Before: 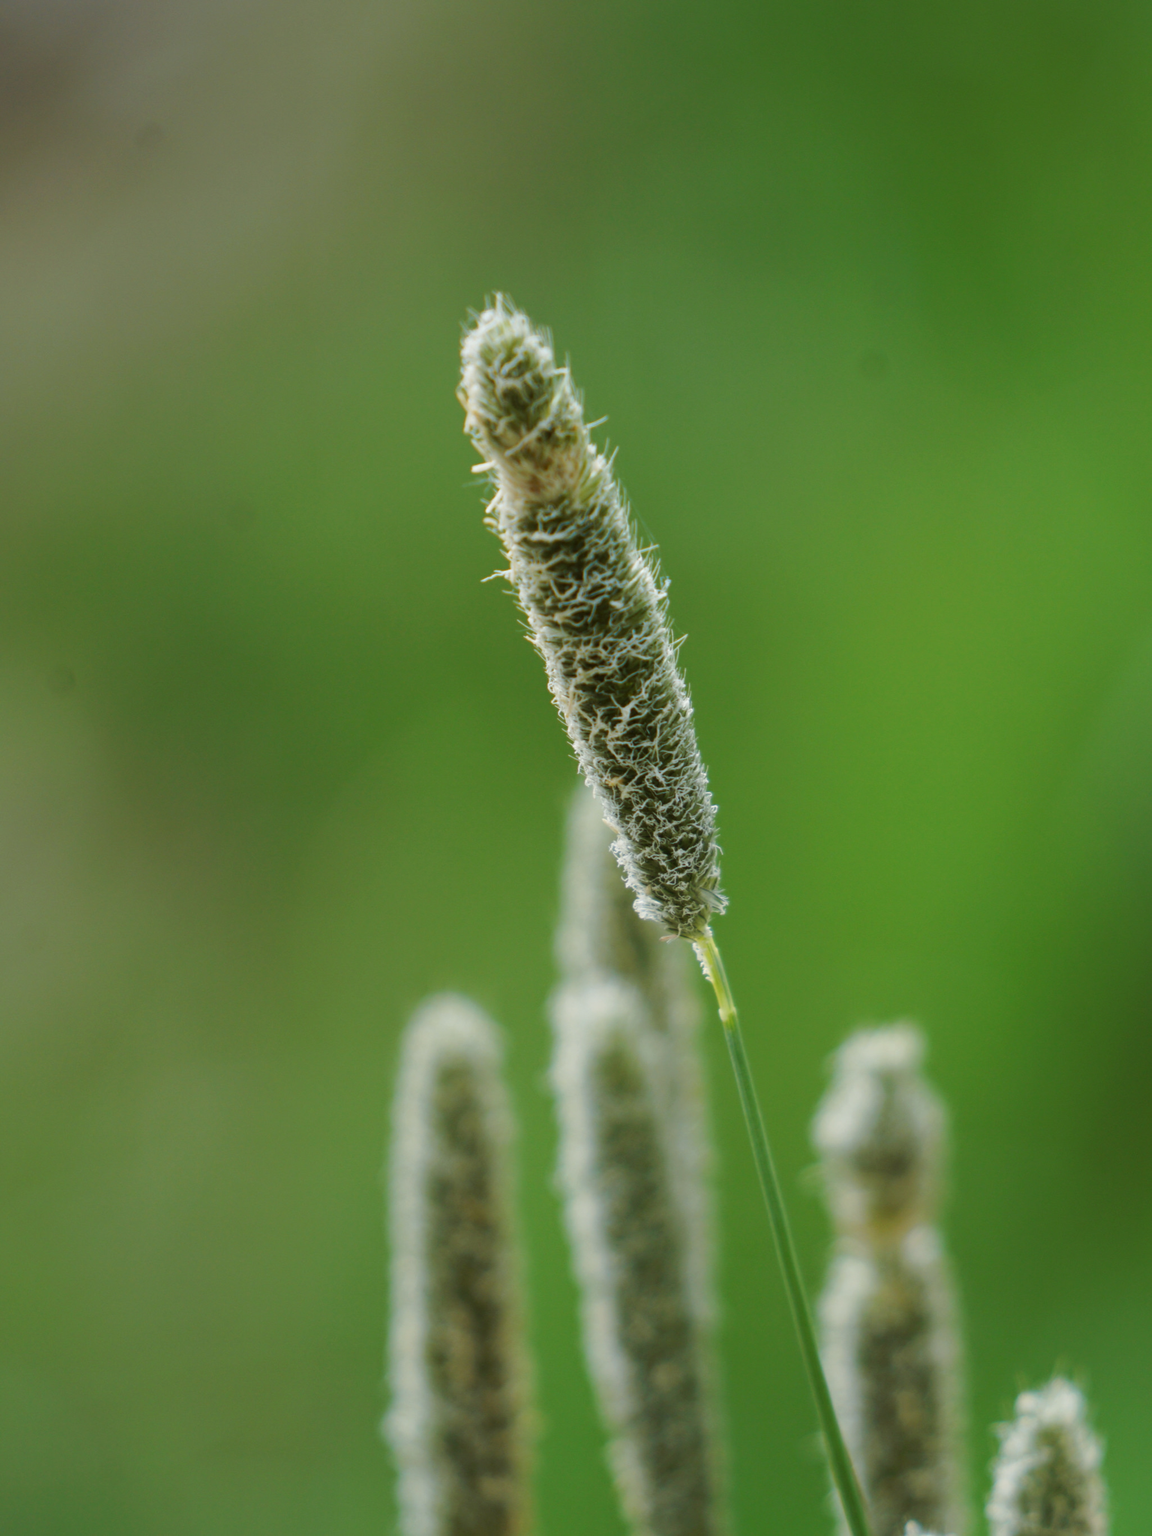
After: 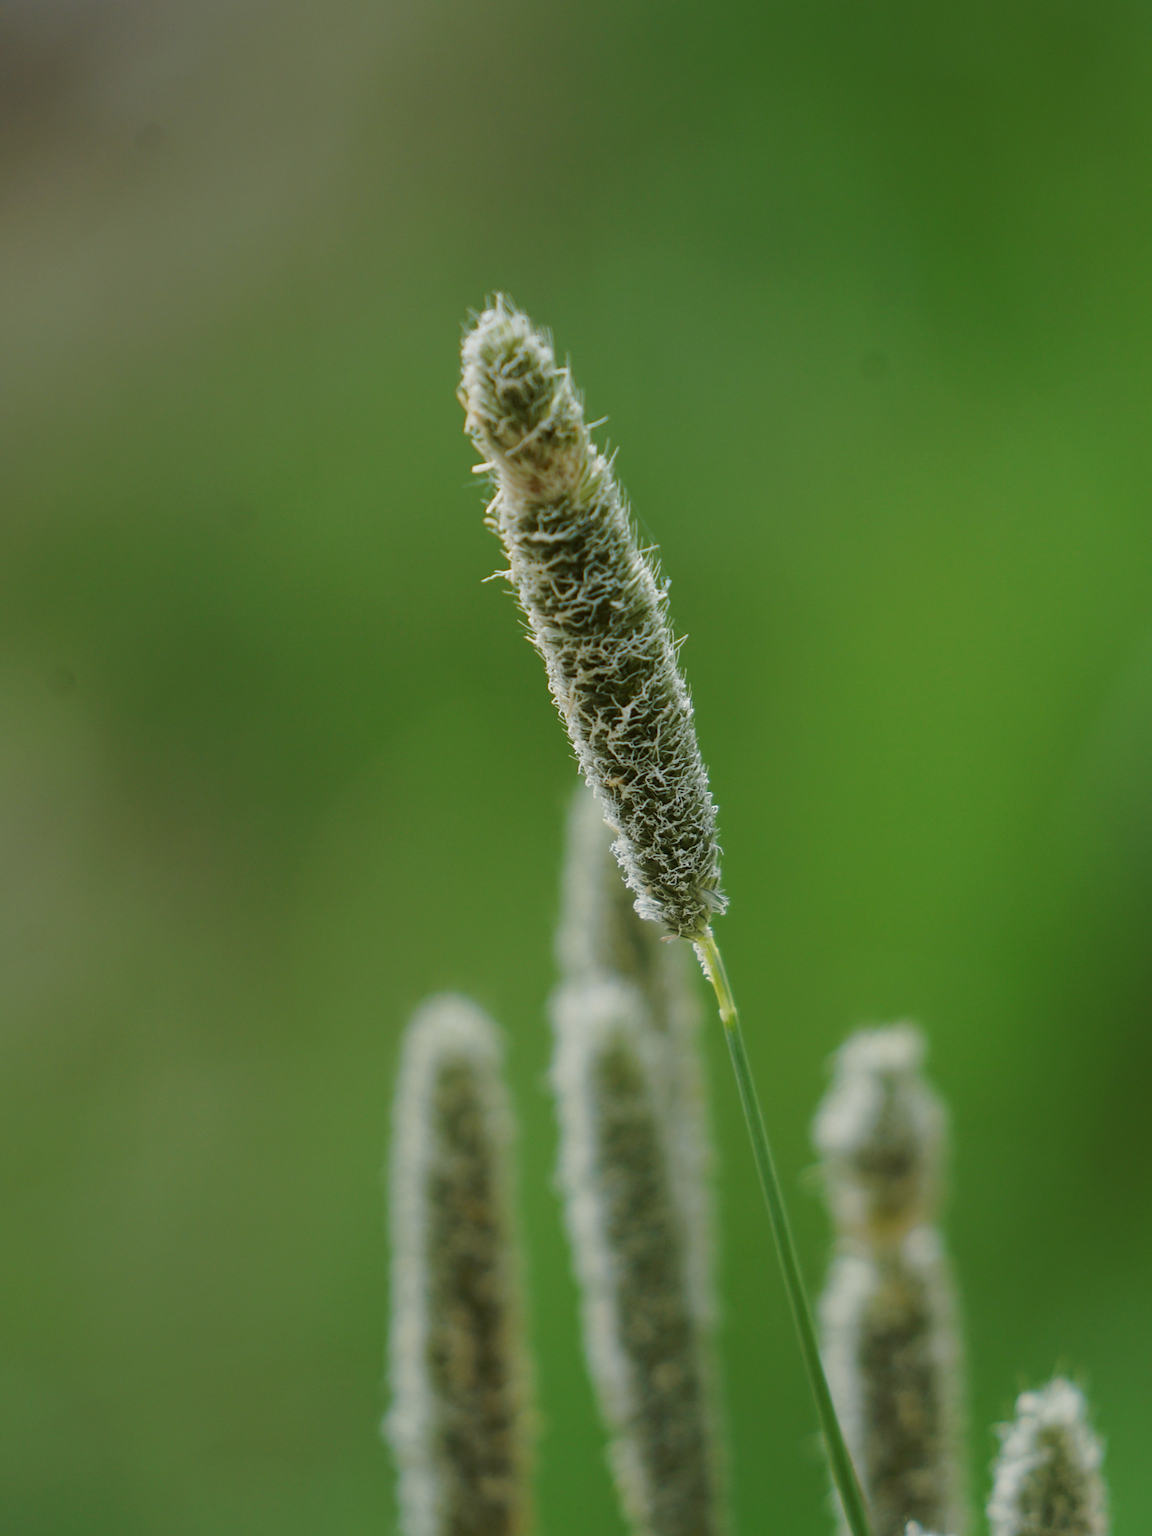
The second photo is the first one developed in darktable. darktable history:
sharpen: on, module defaults
exposure: exposure -0.24 EV, compensate highlight preservation false
